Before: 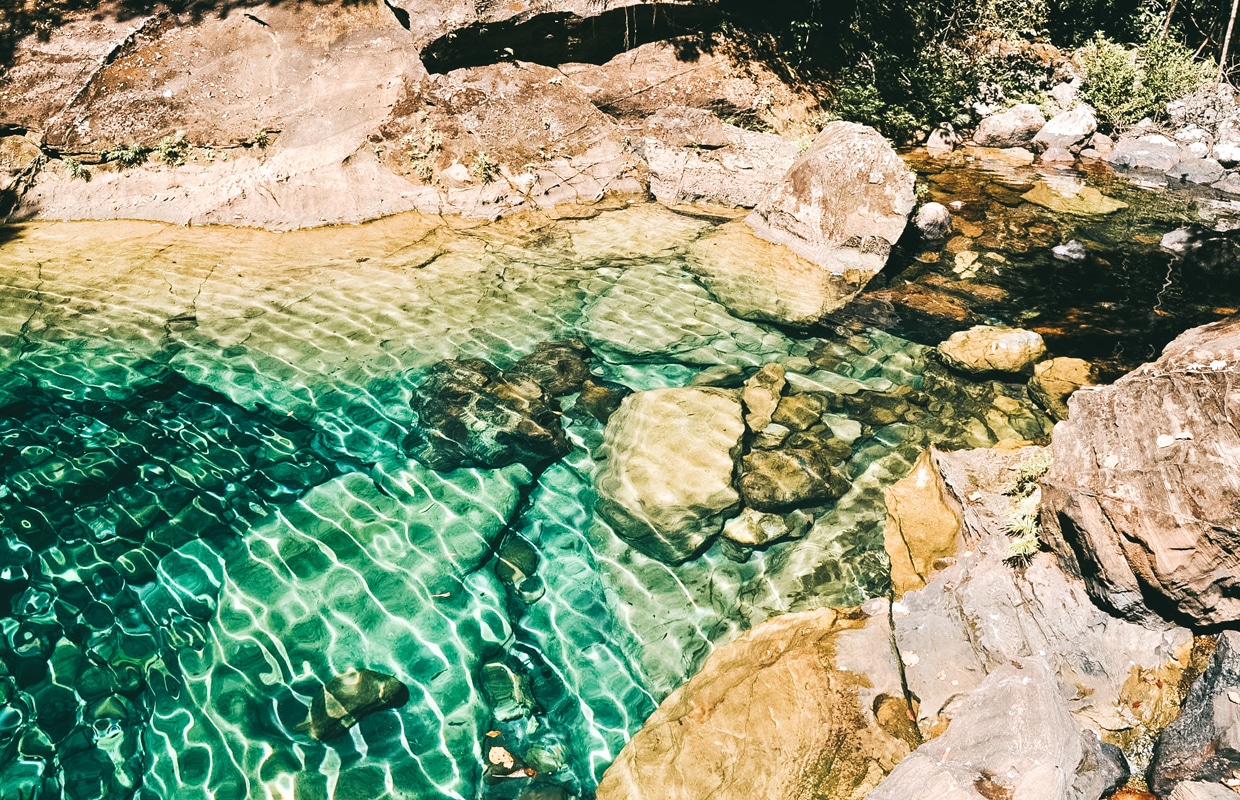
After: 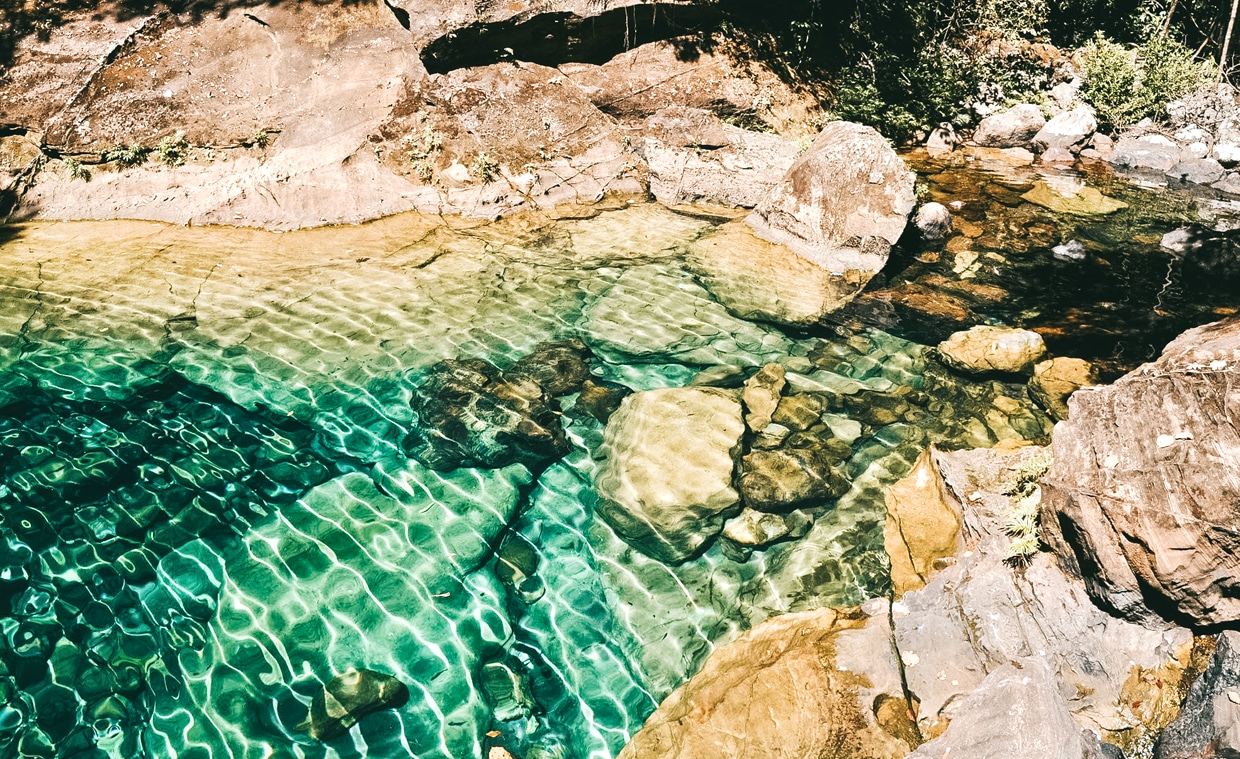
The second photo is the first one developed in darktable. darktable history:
local contrast: mode bilateral grid, contrast 21, coarseness 49, detail 119%, midtone range 0.2
crop and rotate: top 0.005%, bottom 5.062%
